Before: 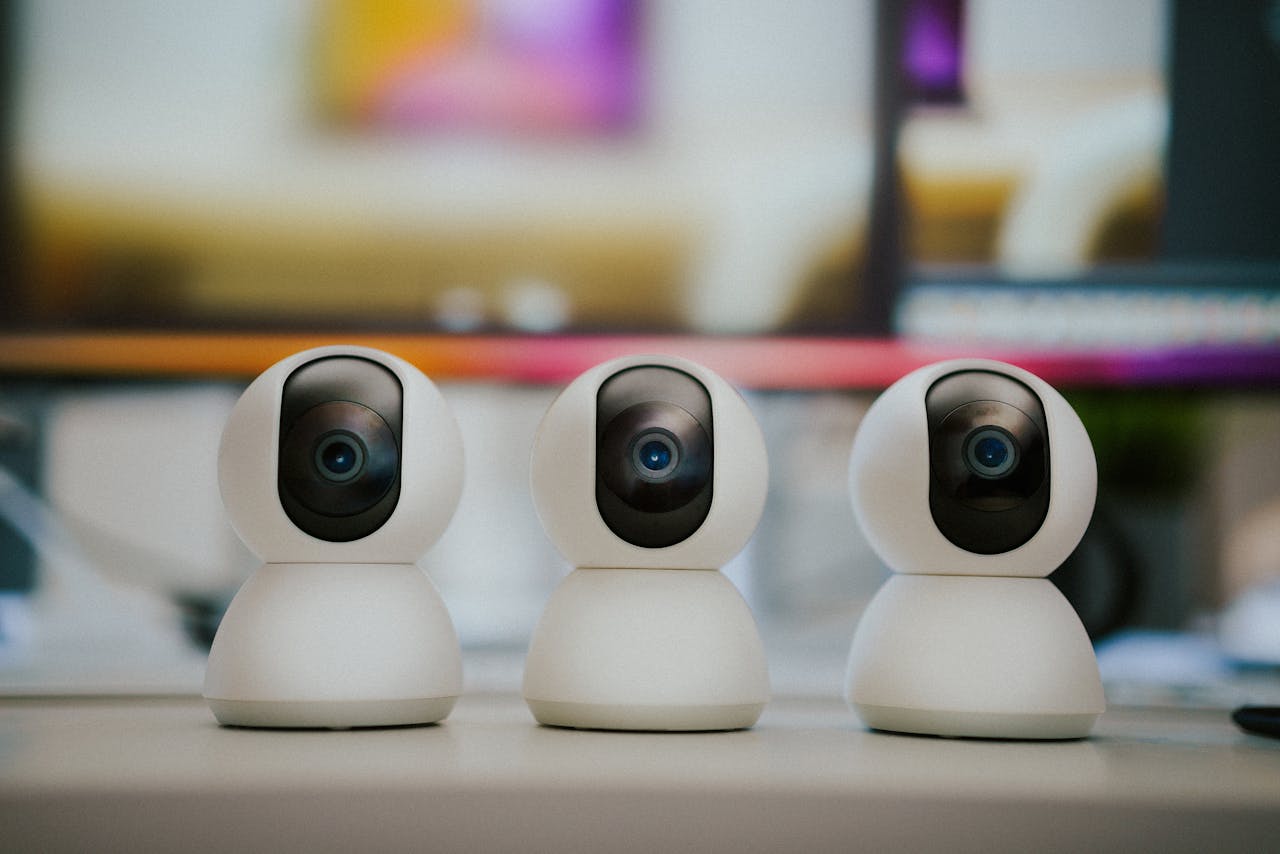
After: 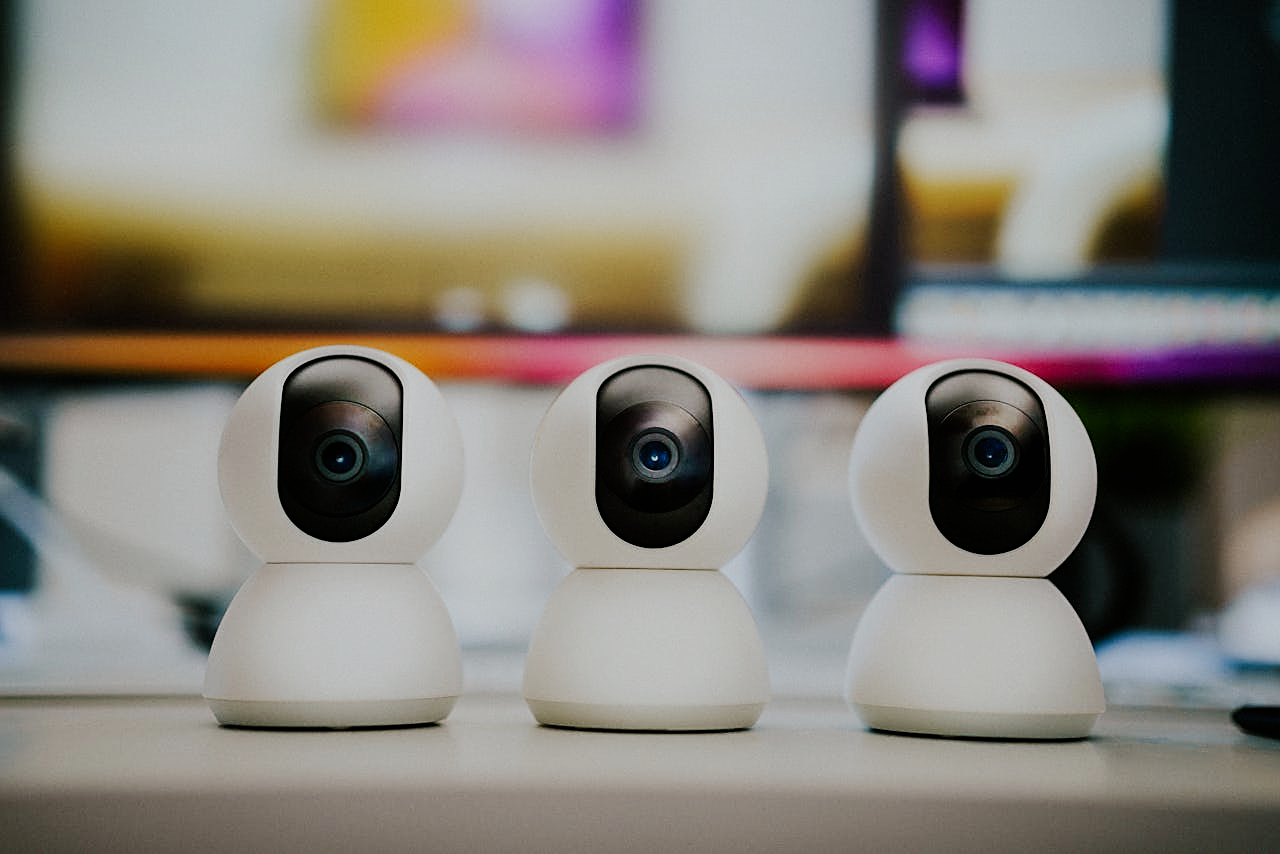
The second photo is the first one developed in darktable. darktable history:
sigmoid: skew -0.2, preserve hue 0%, red attenuation 0.1, red rotation 0.035, green attenuation 0.1, green rotation -0.017, blue attenuation 0.15, blue rotation -0.052, base primaries Rec2020
sharpen: on, module defaults
